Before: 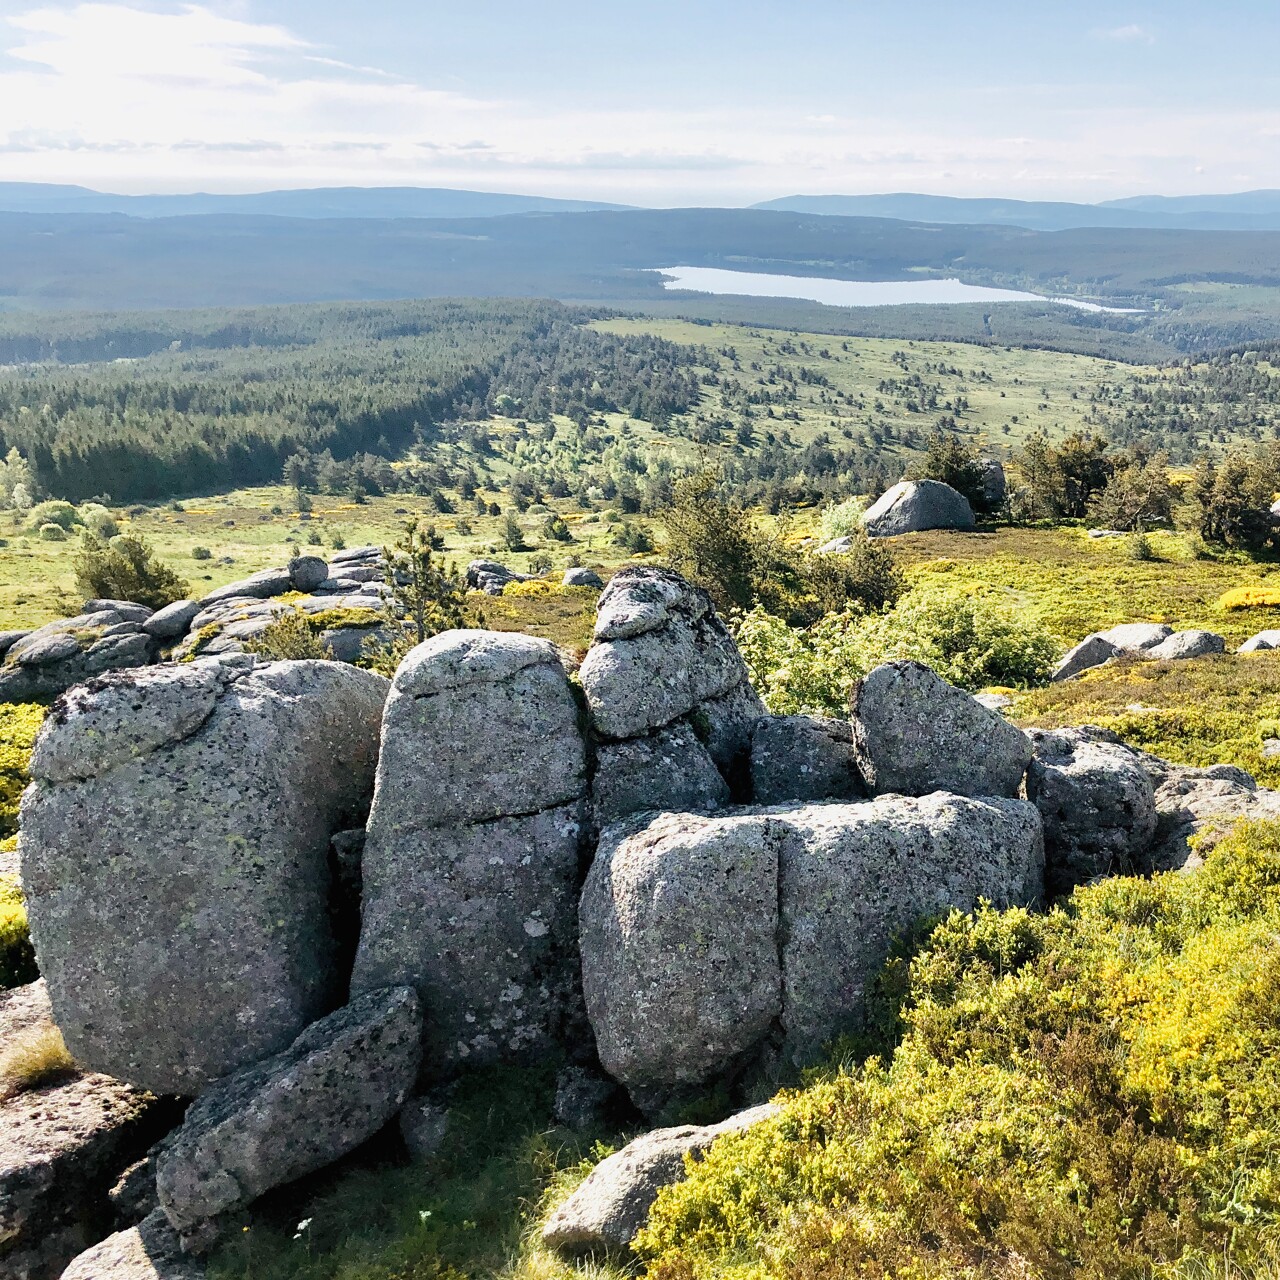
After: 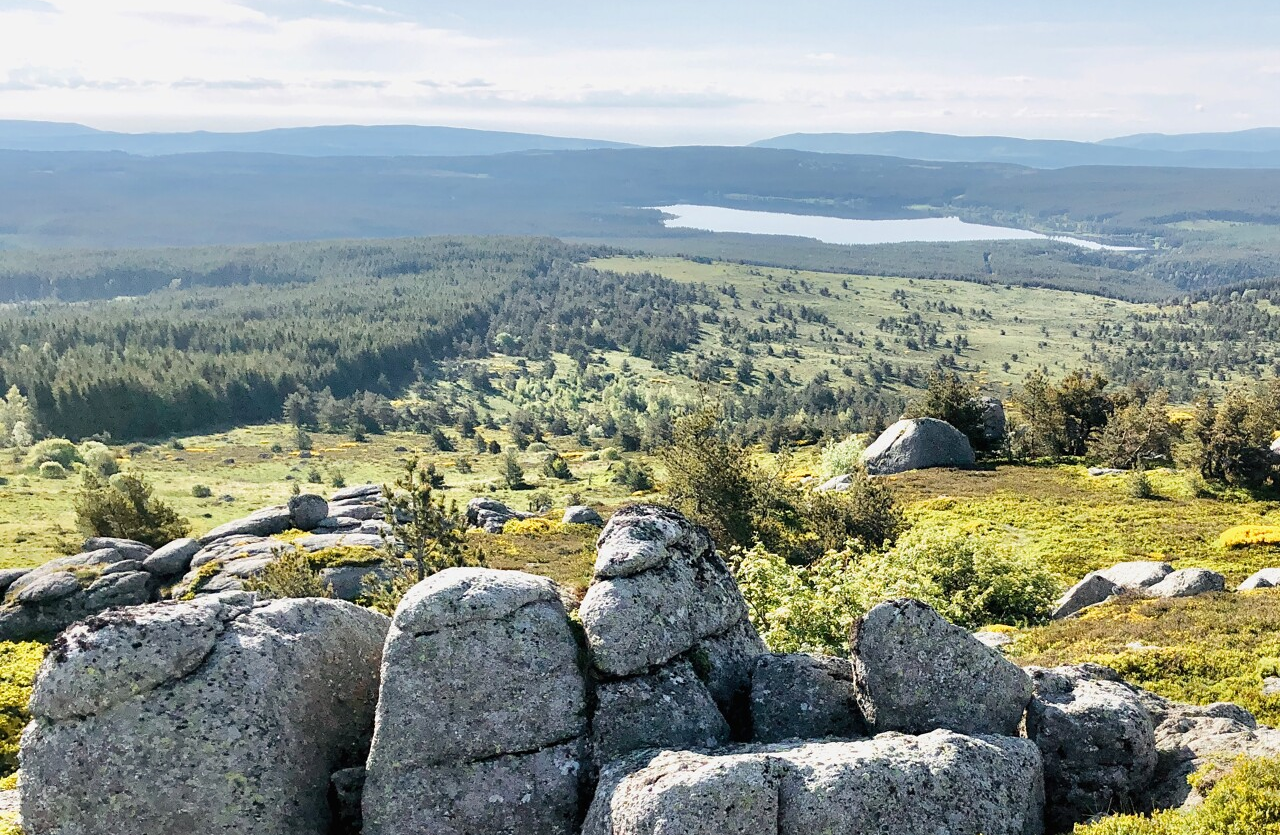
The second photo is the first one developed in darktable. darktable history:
crop and rotate: top 4.892%, bottom 29.802%
